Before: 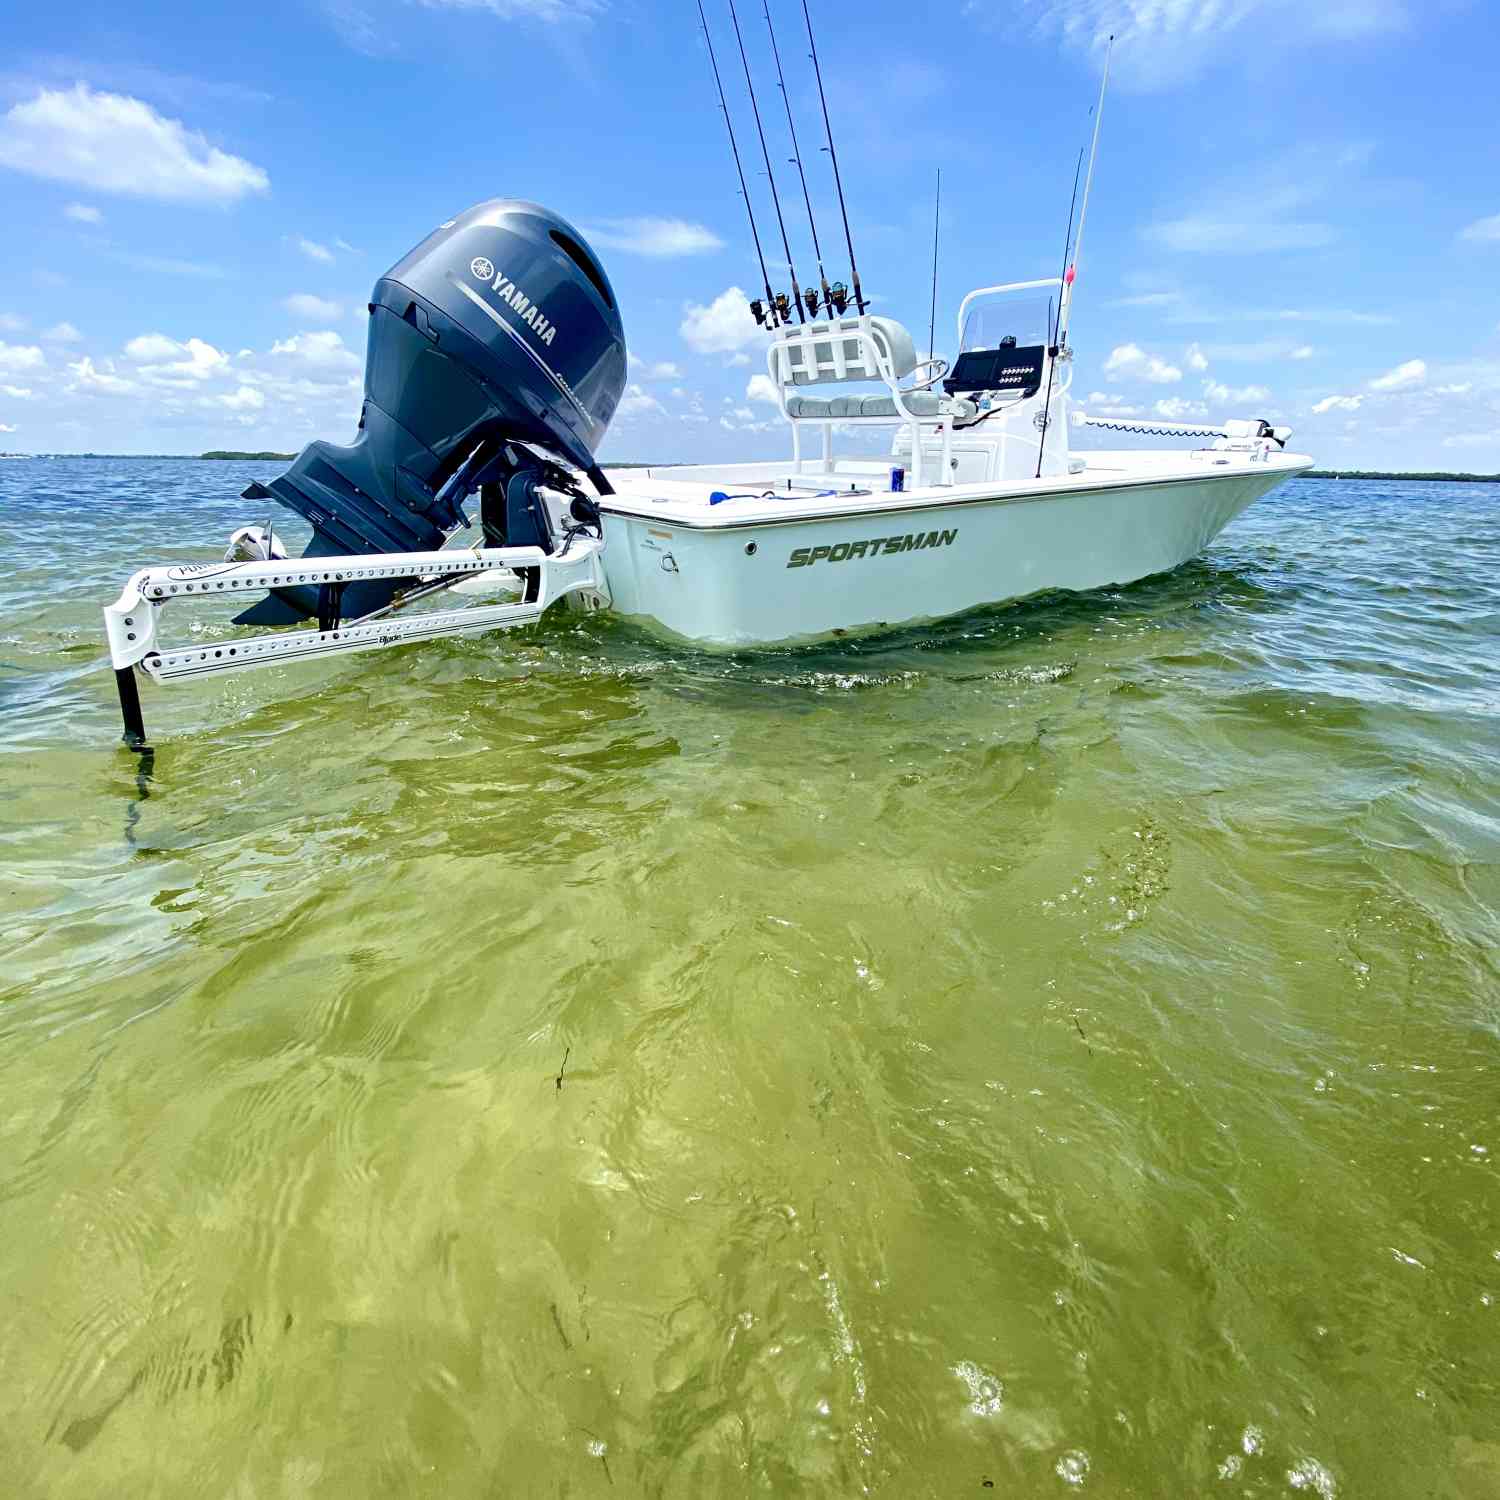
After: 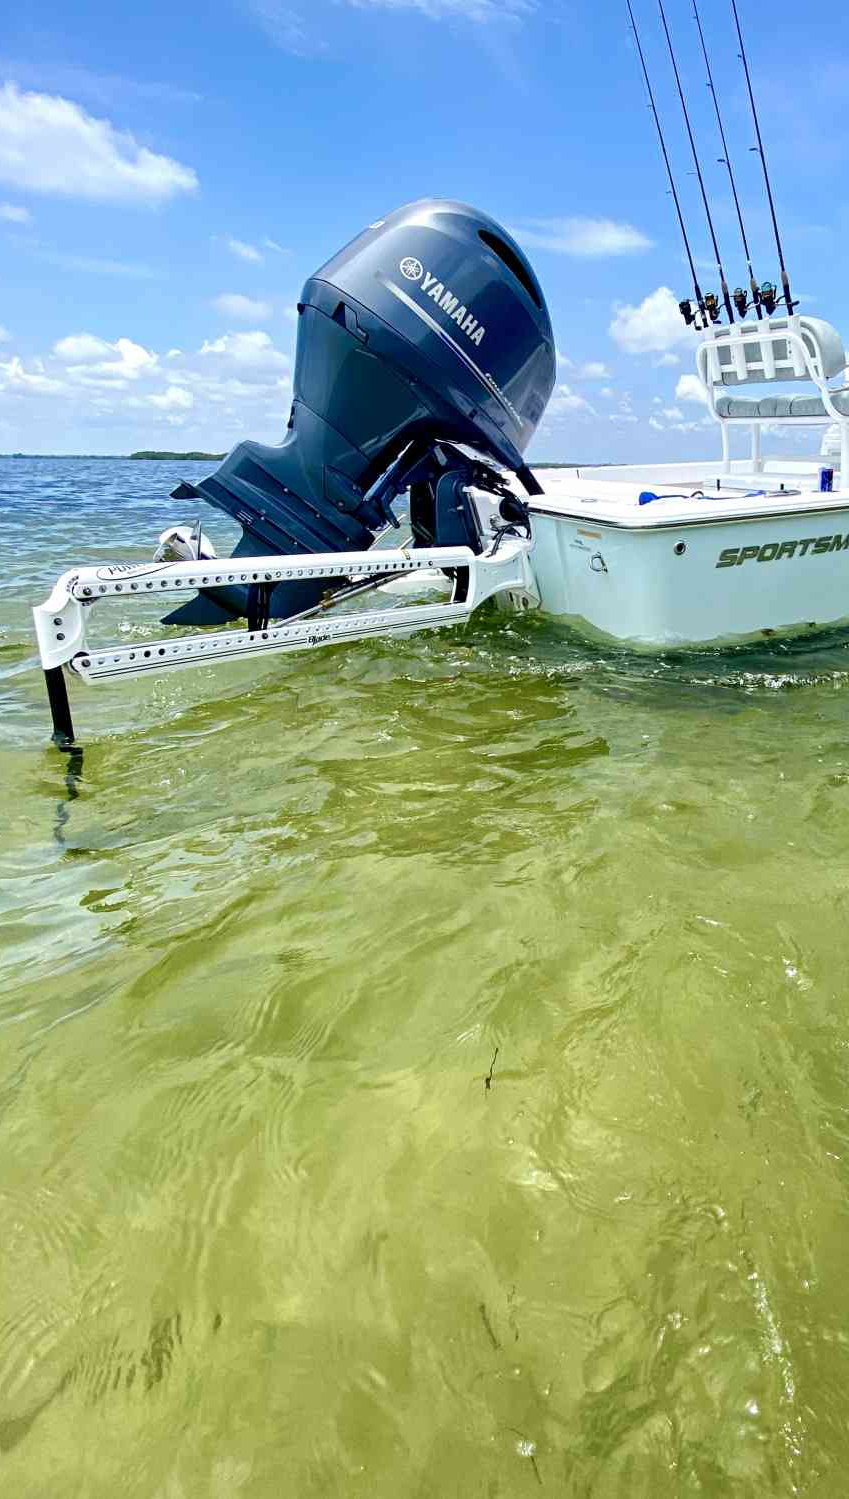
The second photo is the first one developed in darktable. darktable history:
crop: left 4.776%, right 38.583%
